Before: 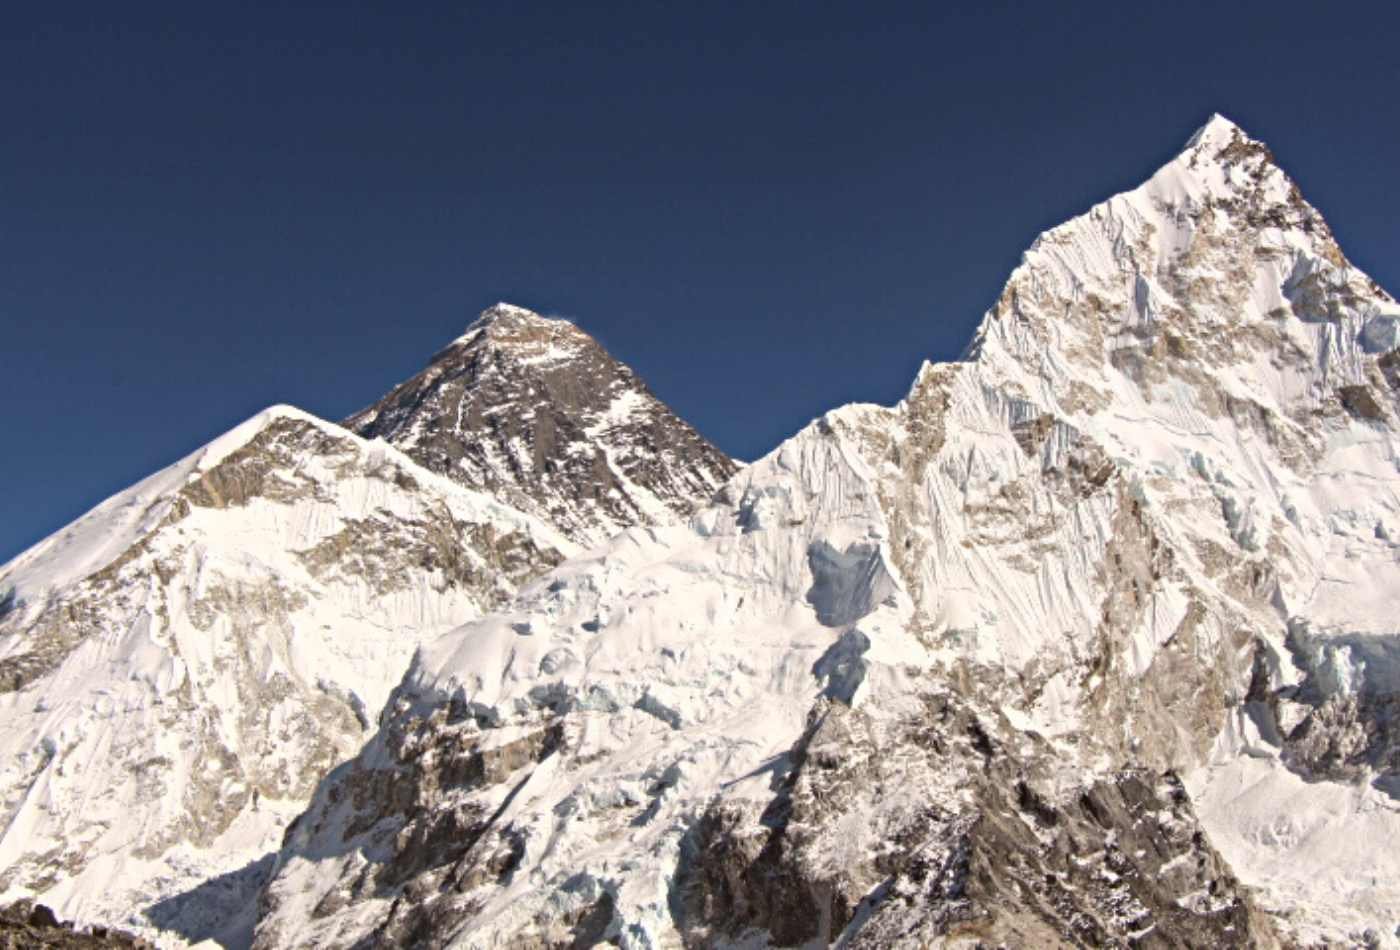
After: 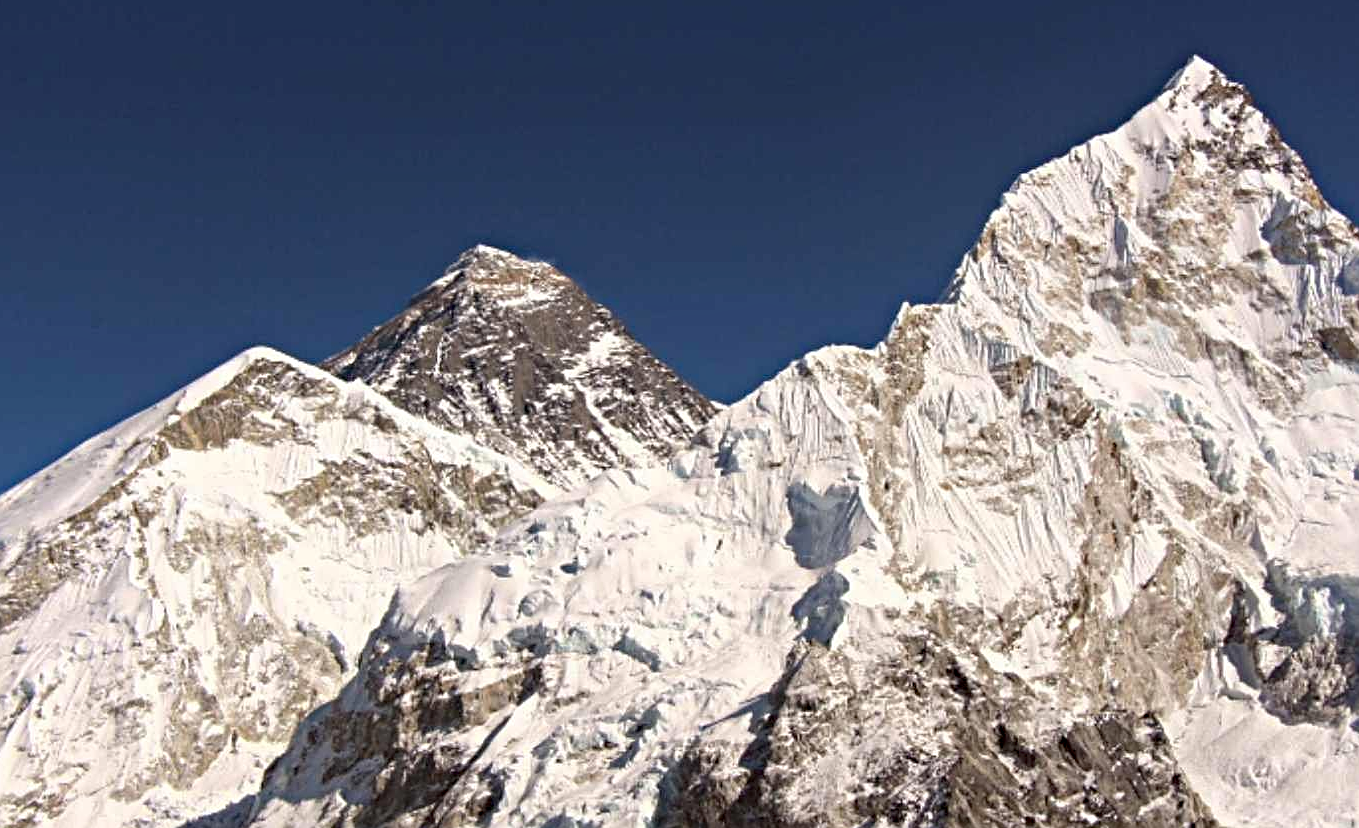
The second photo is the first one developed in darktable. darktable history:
crop: left 1.507%, top 6.147%, right 1.379%, bottom 6.637%
sharpen: on, module defaults
haze removal: adaptive false
